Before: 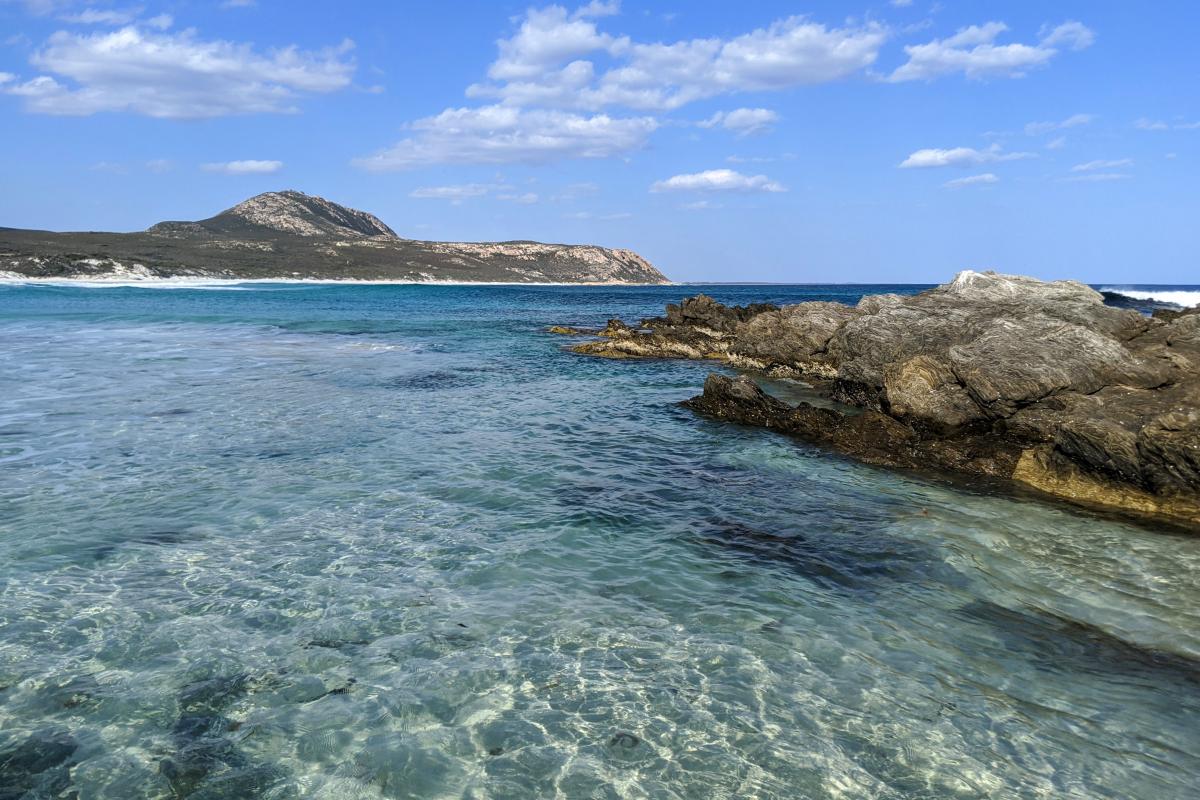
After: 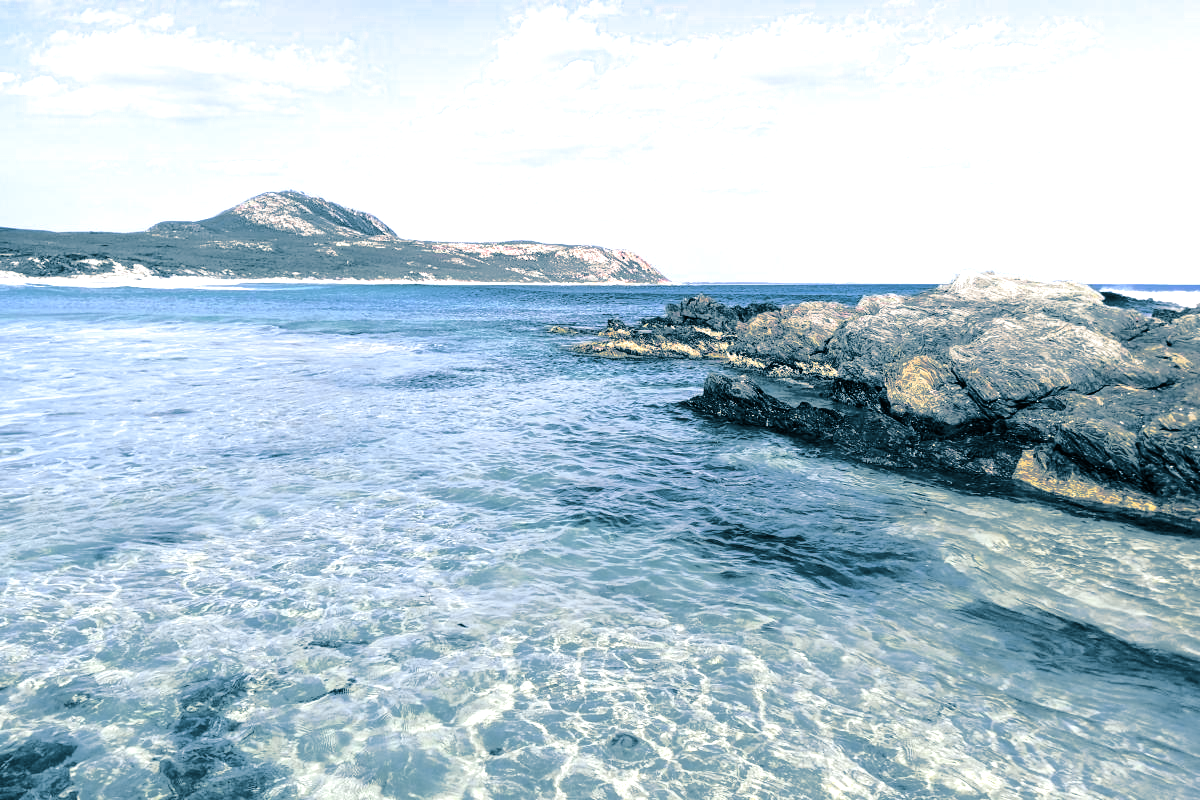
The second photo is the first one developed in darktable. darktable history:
split-toning: shadows › hue 212.4°, balance -70
exposure: black level correction 0, exposure 1.1 EV, compensate highlight preservation false
tone curve: curves: ch0 [(0, 0) (0.104, 0.061) (0.239, 0.201) (0.327, 0.317) (0.401, 0.443) (0.489, 0.566) (0.65, 0.68) (0.832, 0.858) (1, 0.977)]; ch1 [(0, 0) (0.161, 0.092) (0.35, 0.33) (0.379, 0.401) (0.447, 0.476) (0.495, 0.499) (0.515, 0.518) (0.534, 0.557) (0.602, 0.625) (0.712, 0.706) (1, 1)]; ch2 [(0, 0) (0.359, 0.372) (0.437, 0.437) (0.502, 0.501) (0.55, 0.534) (0.592, 0.601) (0.647, 0.64) (1, 1)], color space Lab, independent channels, preserve colors none
